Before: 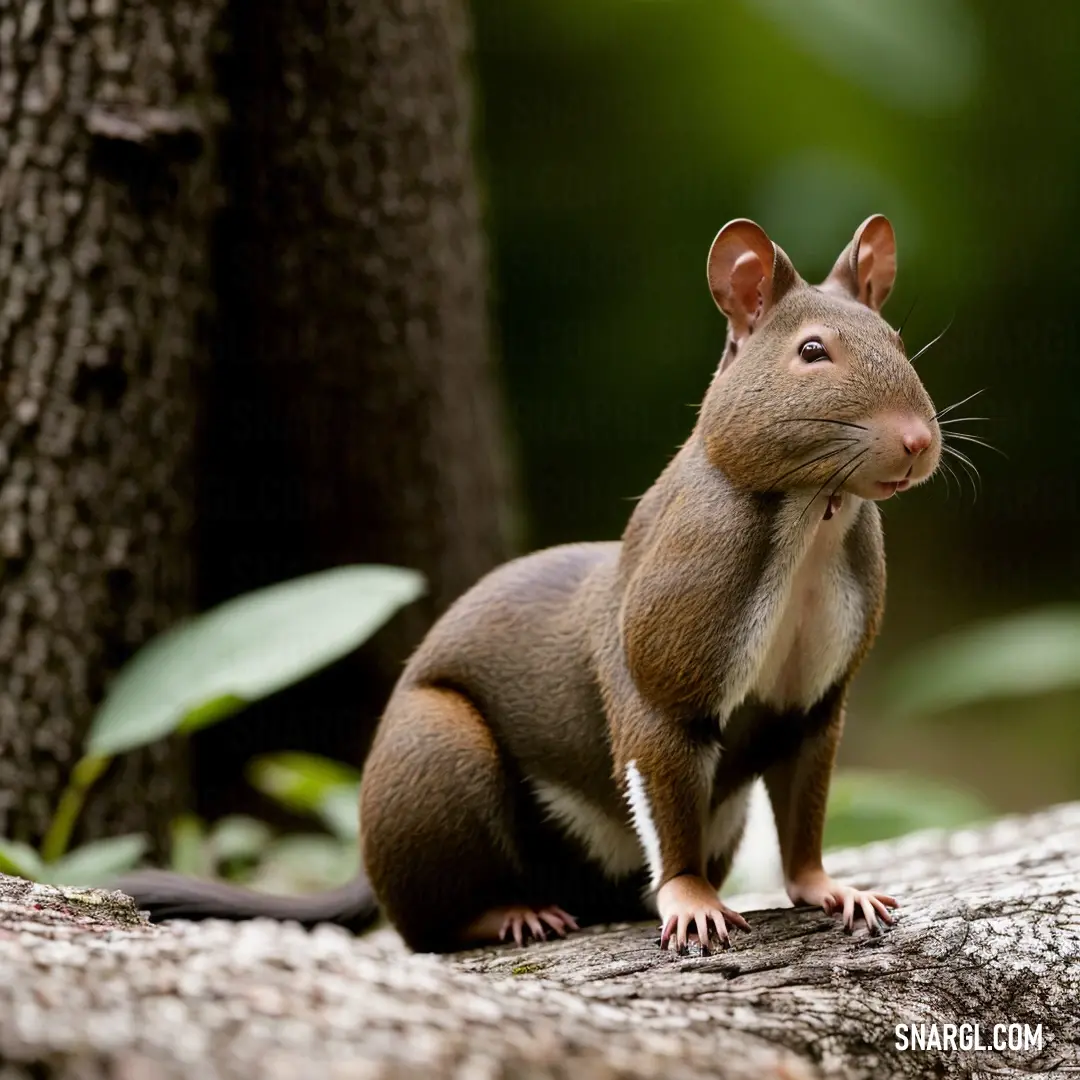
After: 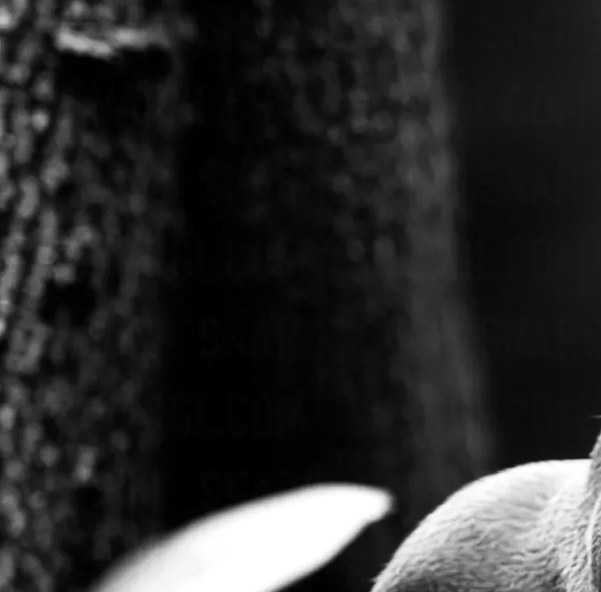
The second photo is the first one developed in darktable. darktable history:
crop and rotate: left 3.021%, top 7.679%, right 41.257%, bottom 37.449%
exposure: exposure 0.201 EV, compensate exposure bias true, compensate highlight preservation false
tone curve: curves: ch0 [(0, 0) (0.08, 0.069) (0.4, 0.391) (0.6, 0.609) (0.92, 0.93) (1, 1)], preserve colors none
shadows and highlights: shadows -11.14, white point adjustment 1.46, highlights 10.53
contrast brightness saturation: contrast 0.203, brightness 0.16, saturation 0.226
color balance rgb: perceptual saturation grading › global saturation 30.659%, perceptual brilliance grading › highlights 16.42%, perceptual brilliance grading › shadows -14.436%, global vibrance 14.303%
color calibration: output gray [0.21, 0.42, 0.37, 0], x 0.354, y 0.369, temperature 4708.02 K
